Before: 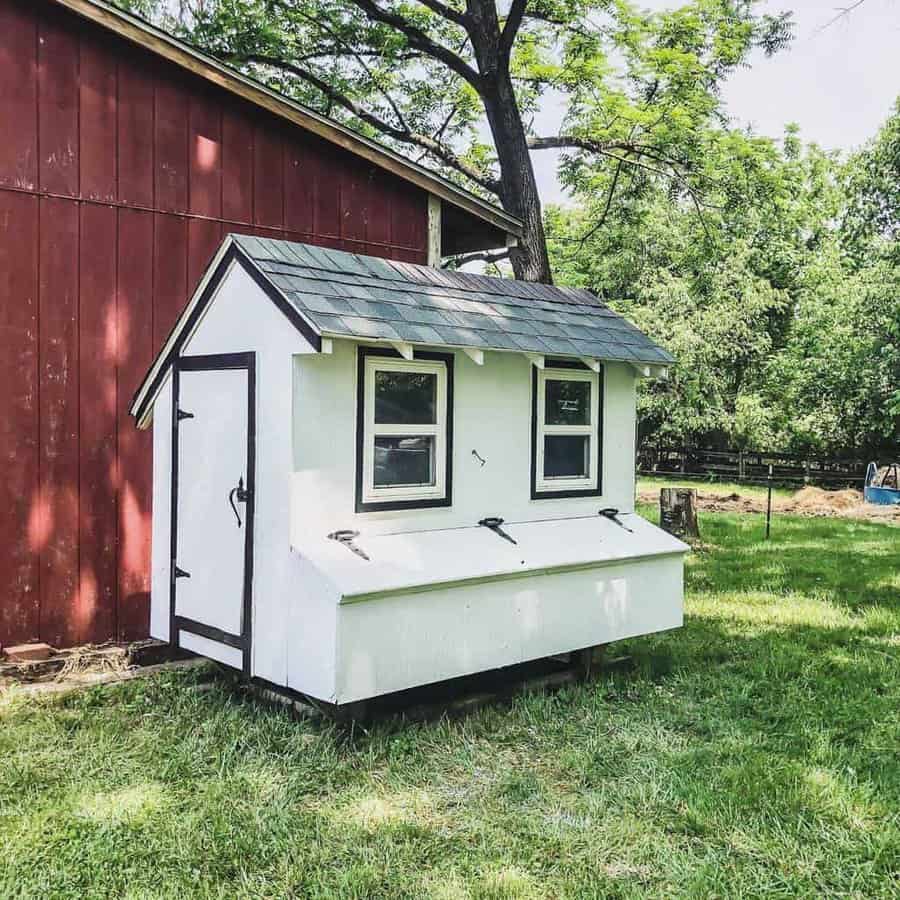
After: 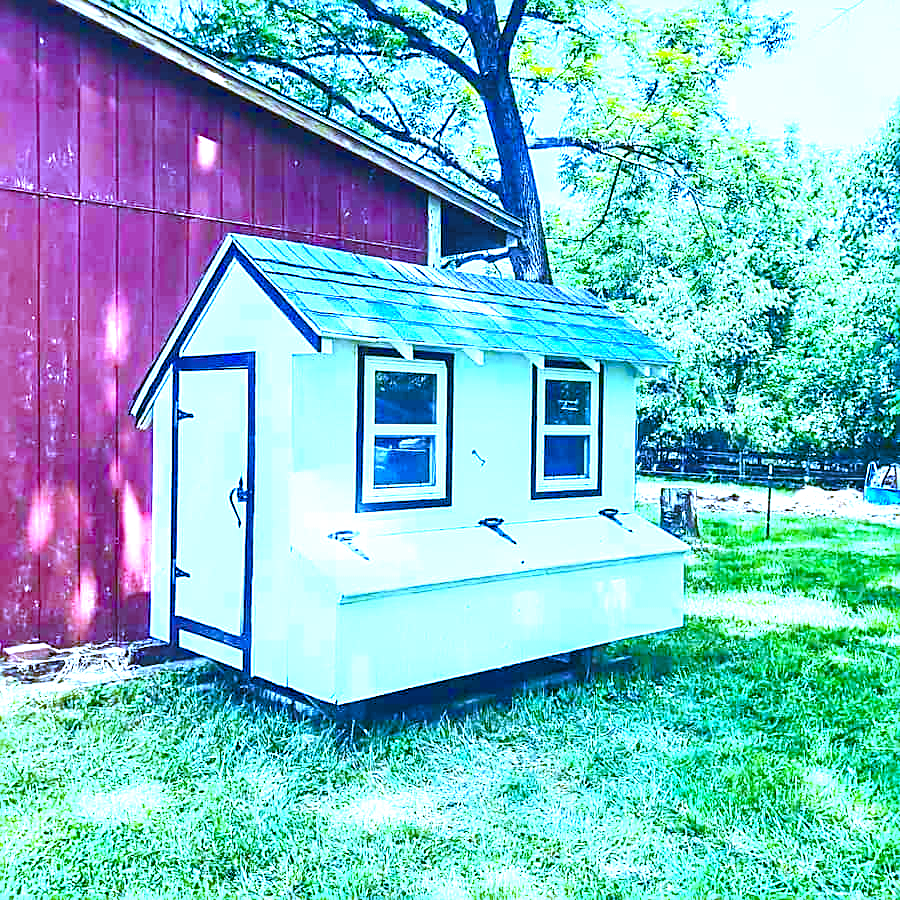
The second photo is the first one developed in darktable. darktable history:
color balance: contrast 6.48%, output saturation 113.3%
sharpen: on, module defaults
exposure: black level correction 0, exposure 1.625 EV, compensate exposure bias true, compensate highlight preservation false
white balance: red 0.766, blue 1.537
color balance rgb: perceptual saturation grading › global saturation 20%, perceptual saturation grading › highlights -25%, perceptual saturation grading › shadows 50.52%, global vibrance 40.24%
